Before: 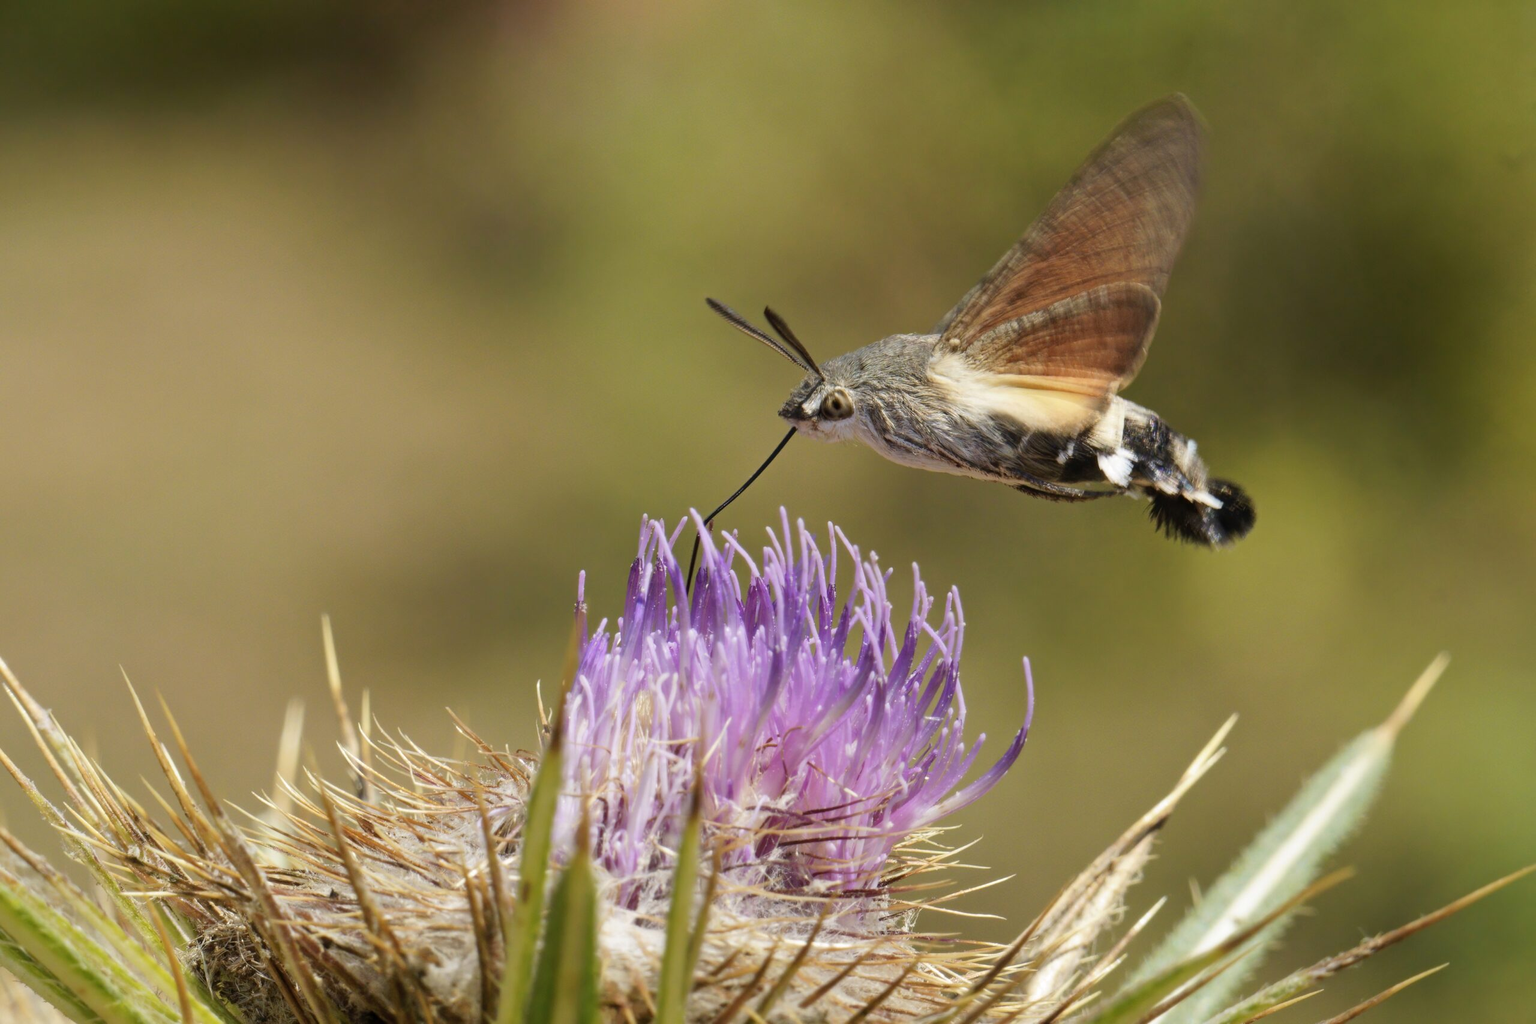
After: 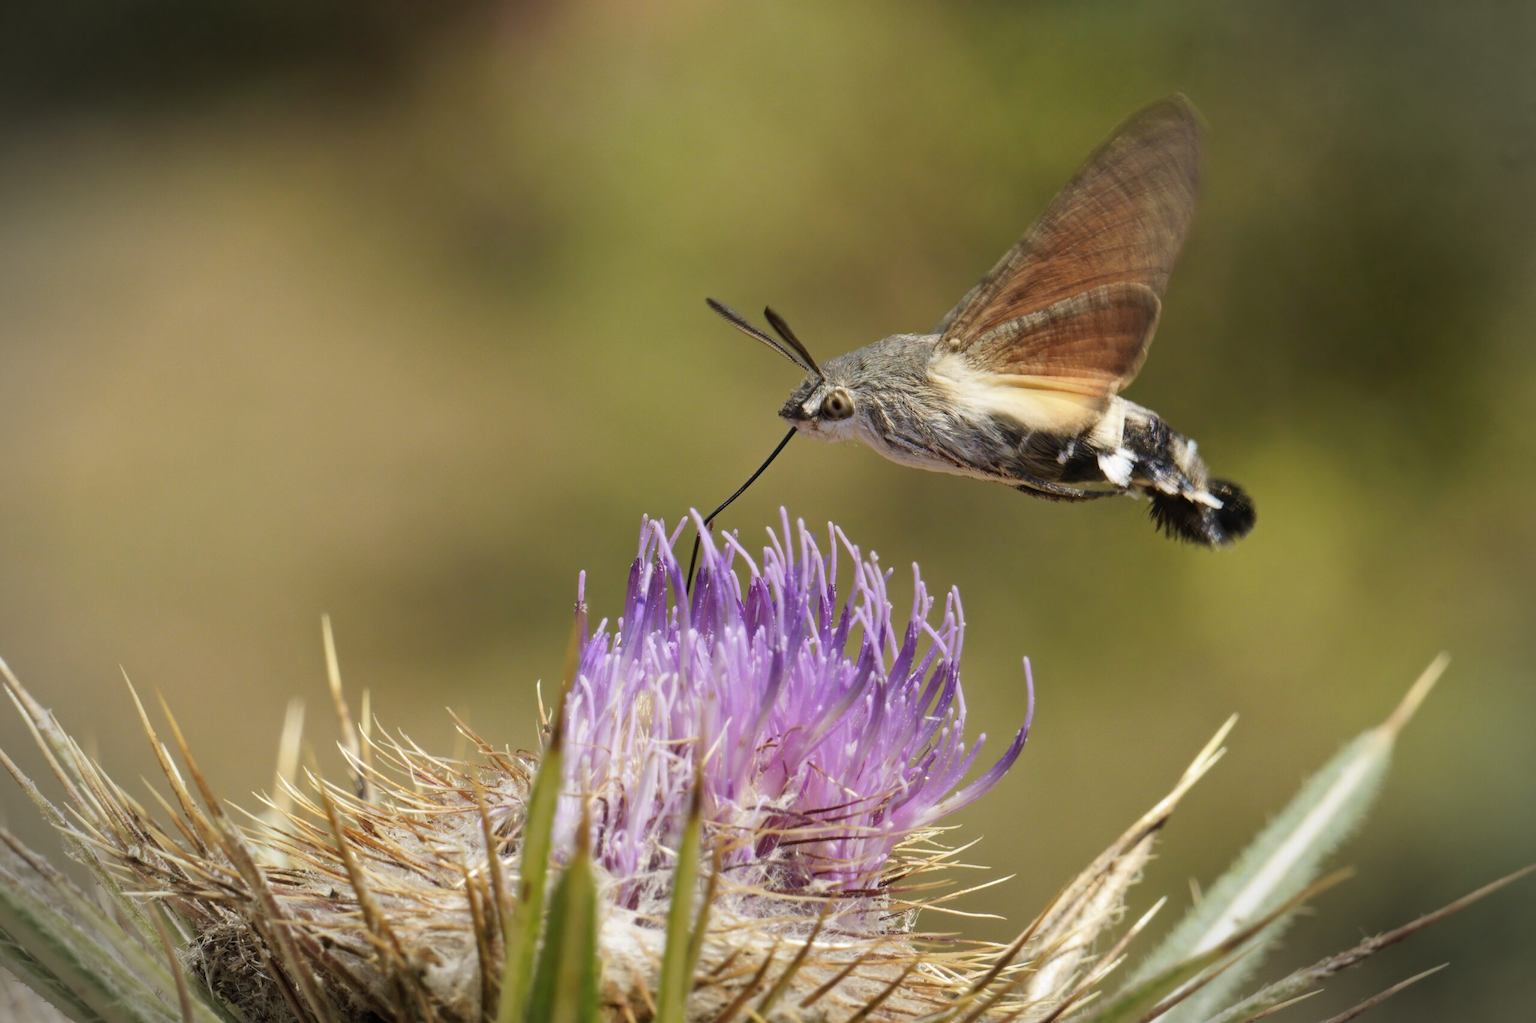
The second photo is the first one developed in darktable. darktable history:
vignetting: fall-off start 90.3%, fall-off radius 38.51%, width/height ratio 1.22, shape 1.3
